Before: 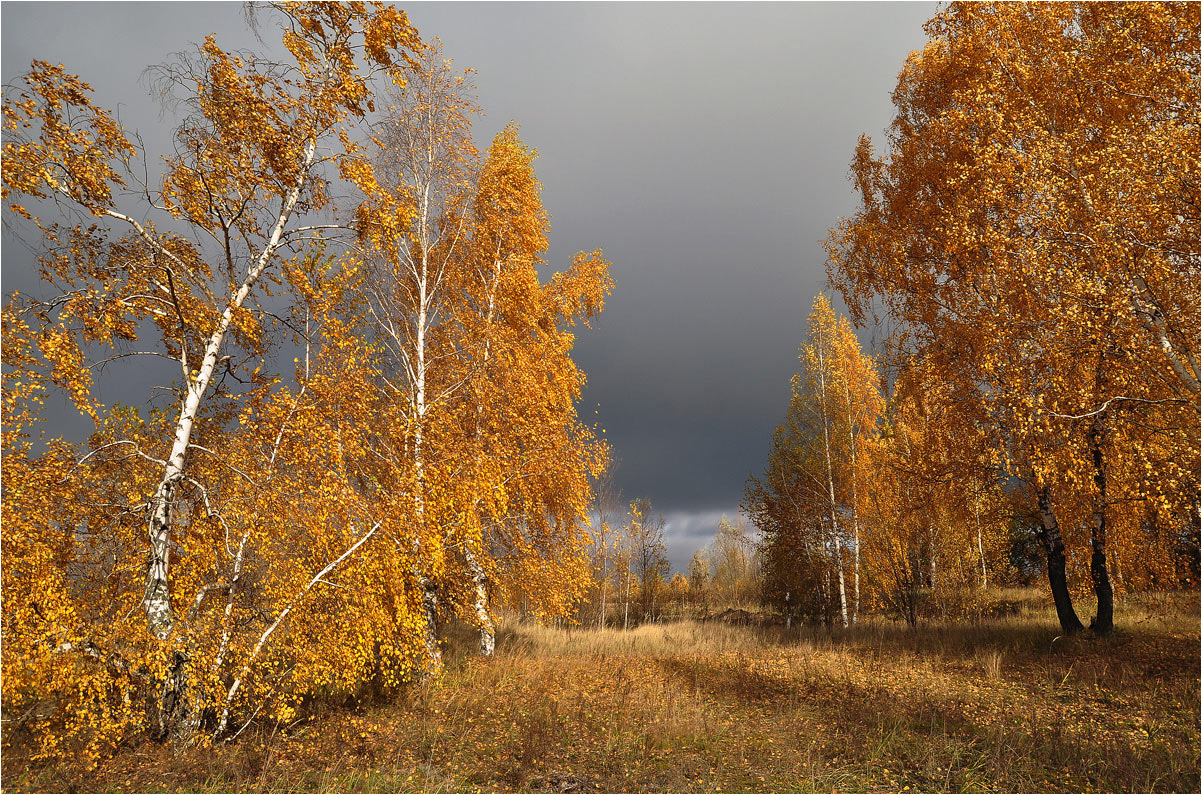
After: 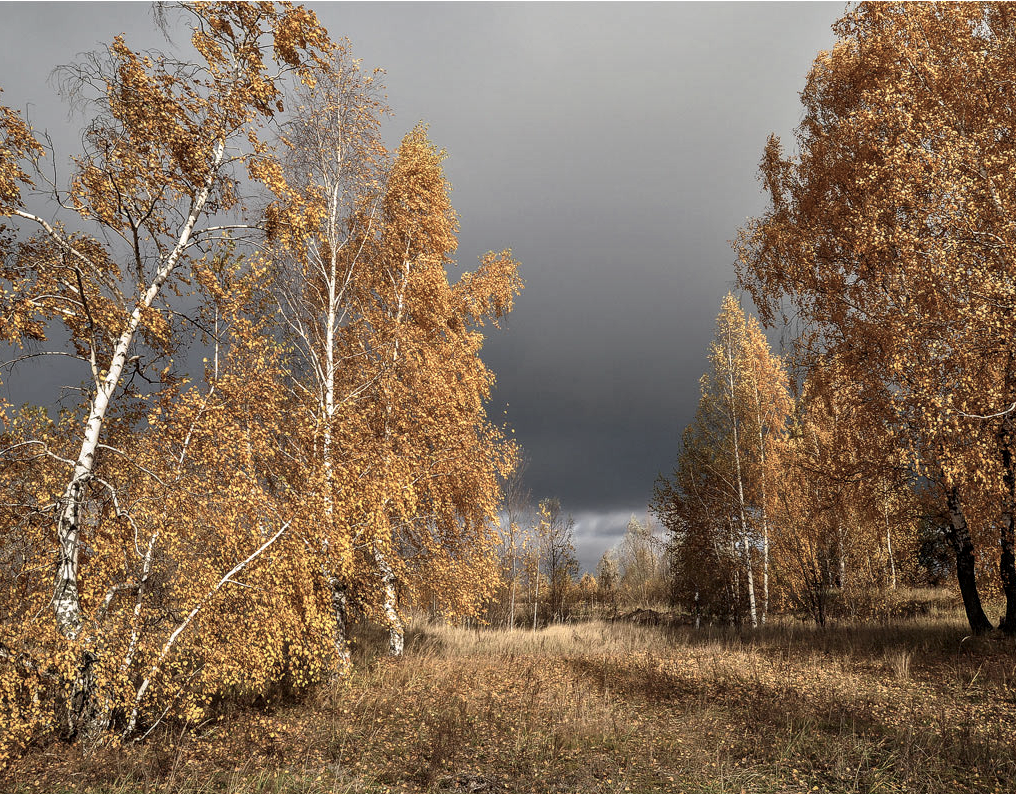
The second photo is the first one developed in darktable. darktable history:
contrast brightness saturation: contrast 0.097, saturation -0.354
crop: left 7.625%, right 7.833%
local contrast: on, module defaults
